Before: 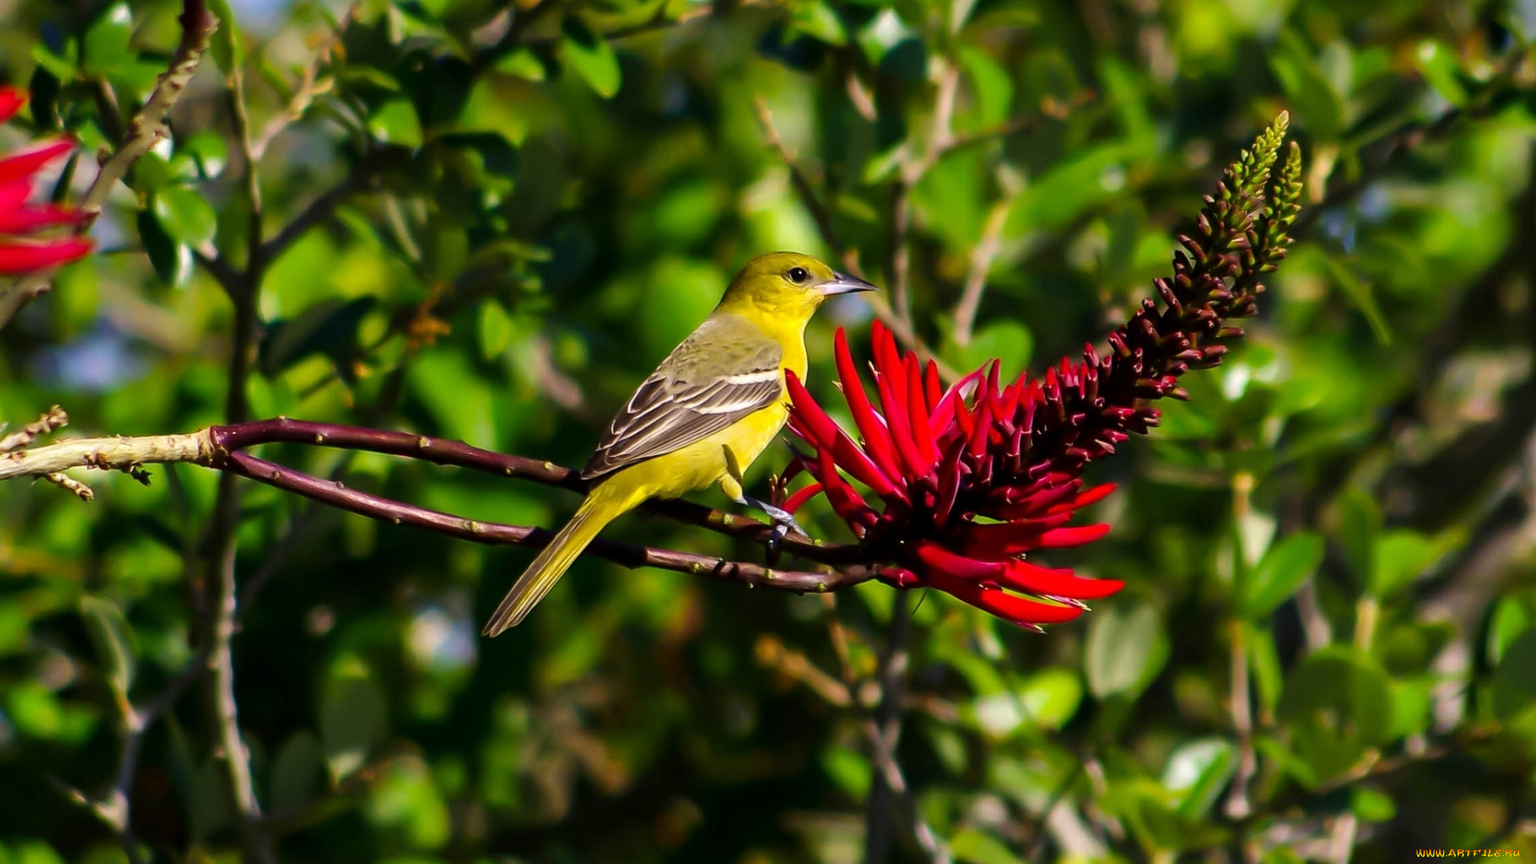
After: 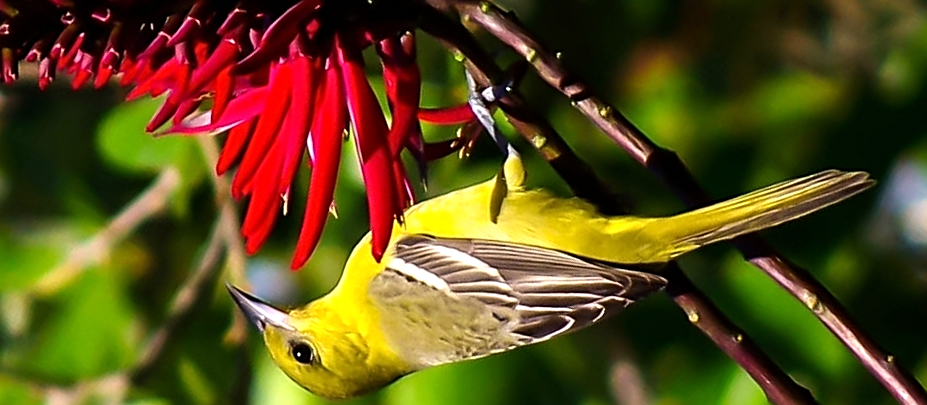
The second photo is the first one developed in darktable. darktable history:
sharpen: on, module defaults
crop and rotate: angle 147.89°, left 9.089%, top 15.668%, right 4.37%, bottom 16.984%
tone equalizer: -8 EV -0.398 EV, -7 EV -0.363 EV, -6 EV -0.329 EV, -5 EV -0.192 EV, -3 EV 0.202 EV, -2 EV 0.347 EV, -1 EV 0.392 EV, +0 EV 0.386 EV, edges refinement/feathering 500, mask exposure compensation -1.57 EV, preserve details no
